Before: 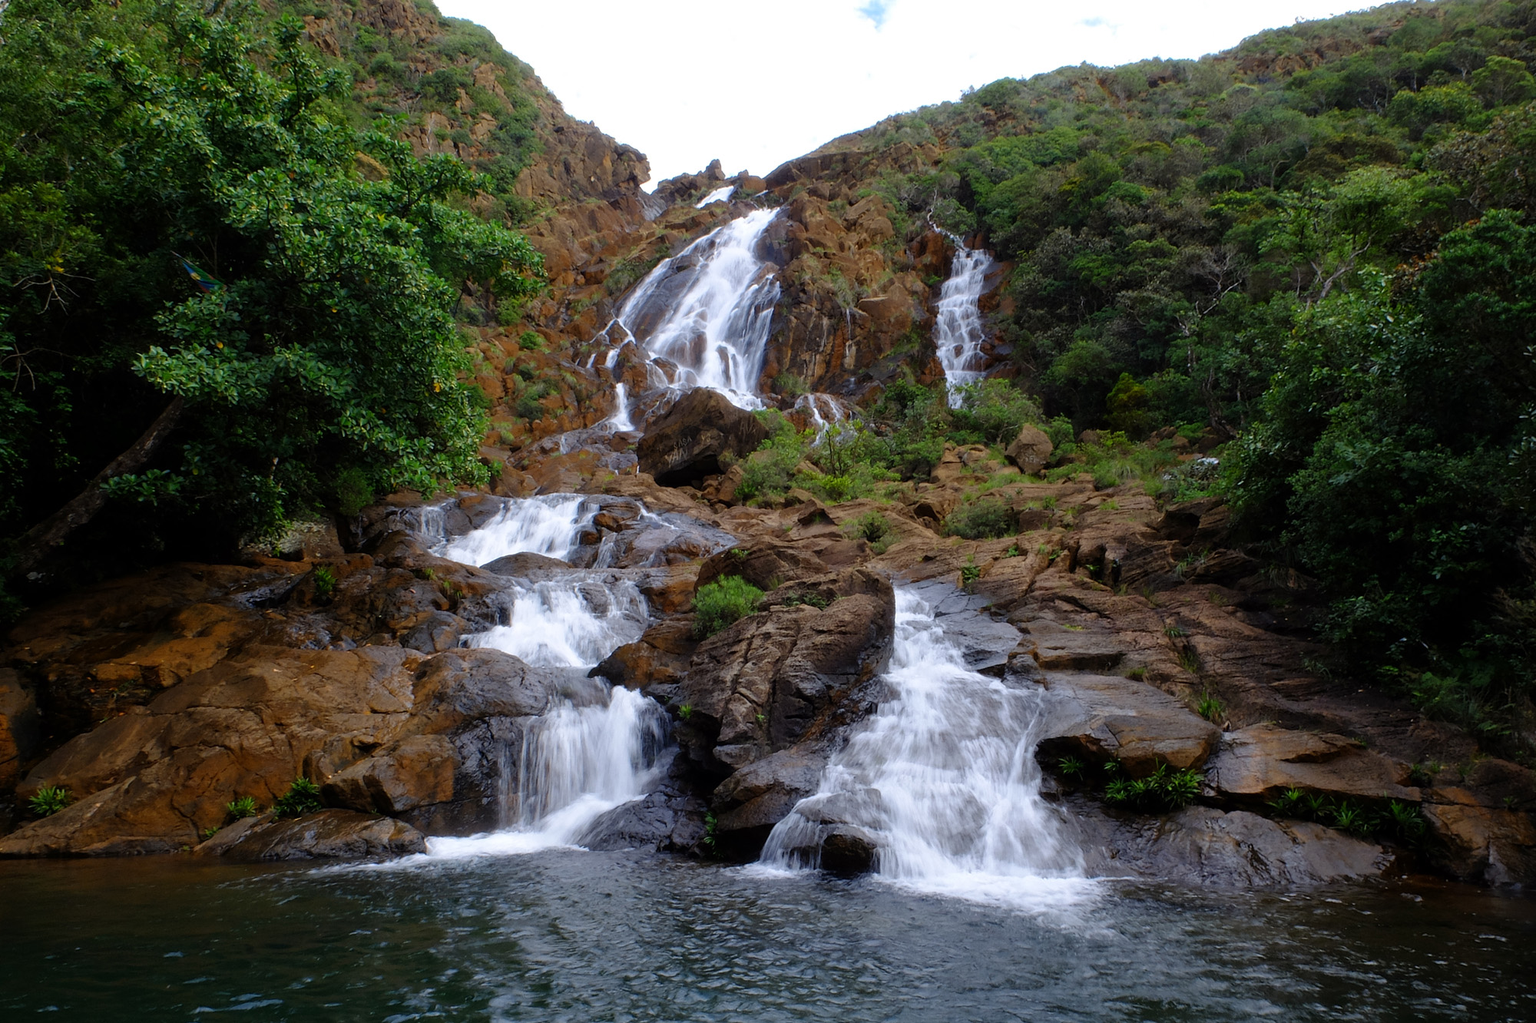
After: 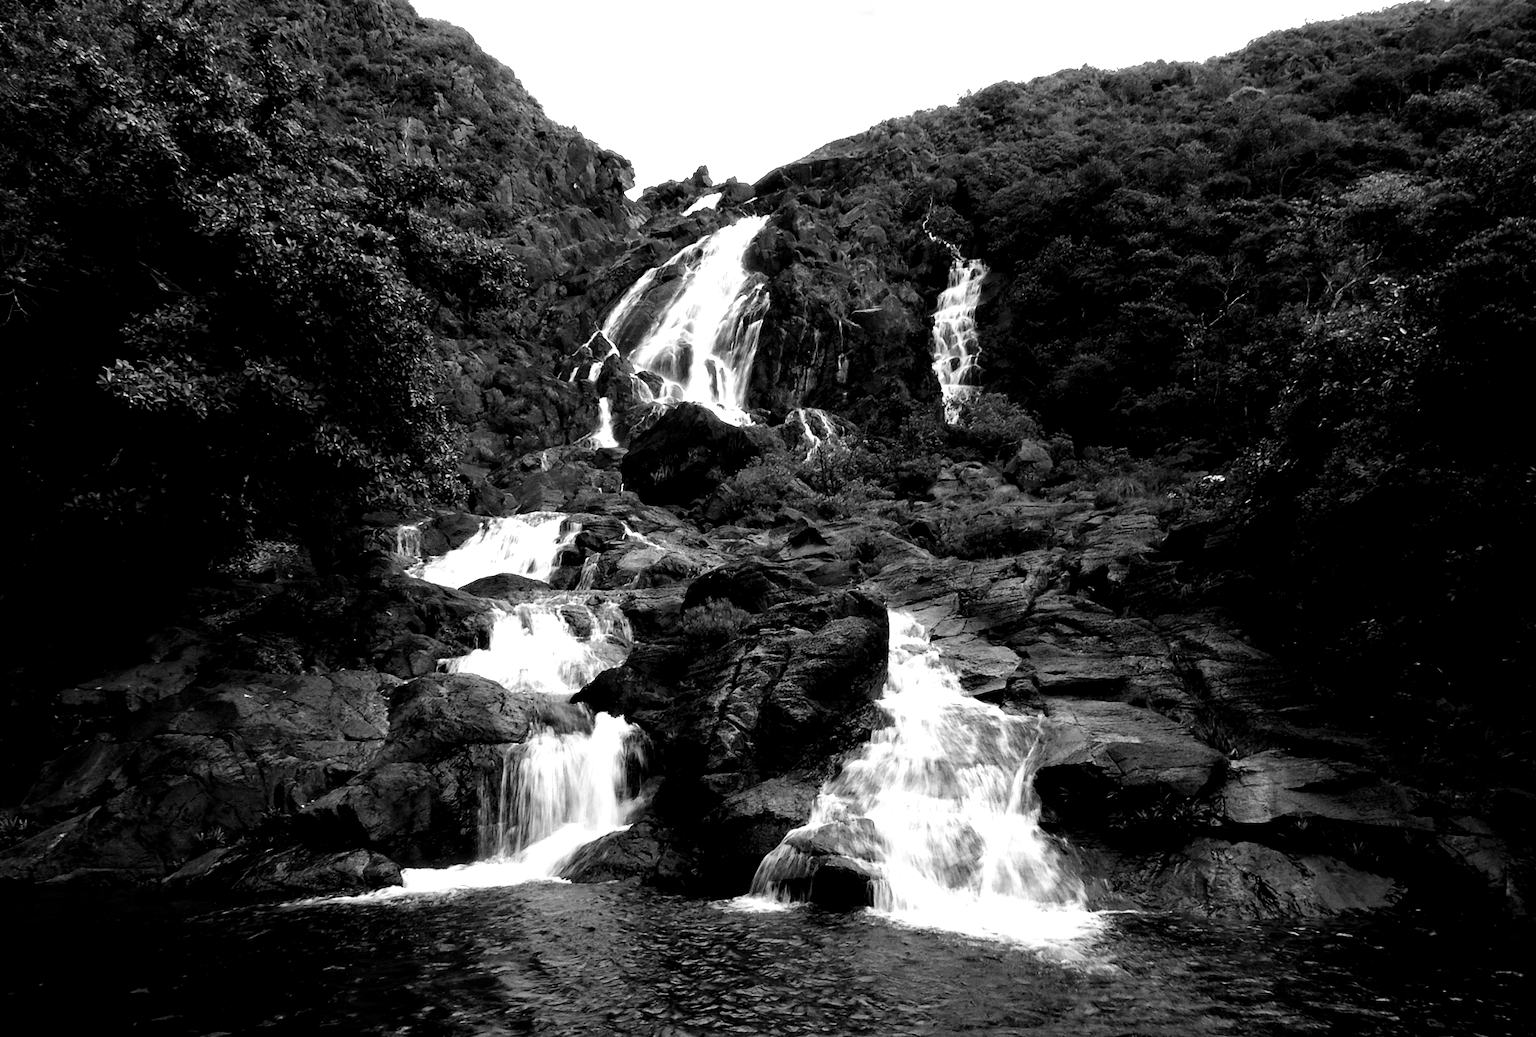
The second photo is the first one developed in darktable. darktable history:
crop and rotate: left 2.536%, right 1.107%, bottom 2.246%
contrast equalizer: octaves 7, y [[0.528 ×6], [0.514 ×6], [0.362 ×6], [0 ×6], [0 ×6]]
tone curve: curves: ch0 [(0, 0.018) (0.162, 0.128) (0.434, 0.478) (0.667, 0.785) (0.819, 0.943) (1, 0.991)]; ch1 [(0, 0) (0.402, 0.36) (0.476, 0.449) (0.506, 0.505) (0.523, 0.518) (0.582, 0.586) (0.641, 0.668) (0.7, 0.741) (1, 1)]; ch2 [(0, 0) (0.416, 0.403) (0.483, 0.472) (0.503, 0.505) (0.521, 0.519) (0.547, 0.561) (0.597, 0.643) (0.699, 0.759) (0.997, 0.858)], color space Lab, independent channels
color zones: curves: ch0 [(0.004, 0.588) (0.116, 0.636) (0.259, 0.476) (0.423, 0.464) (0.75, 0.5)]; ch1 [(0, 0) (0.143, 0) (0.286, 0) (0.429, 0) (0.571, 0) (0.714, 0) (0.857, 0)]
levels: levels [0.101, 0.578, 0.953]
